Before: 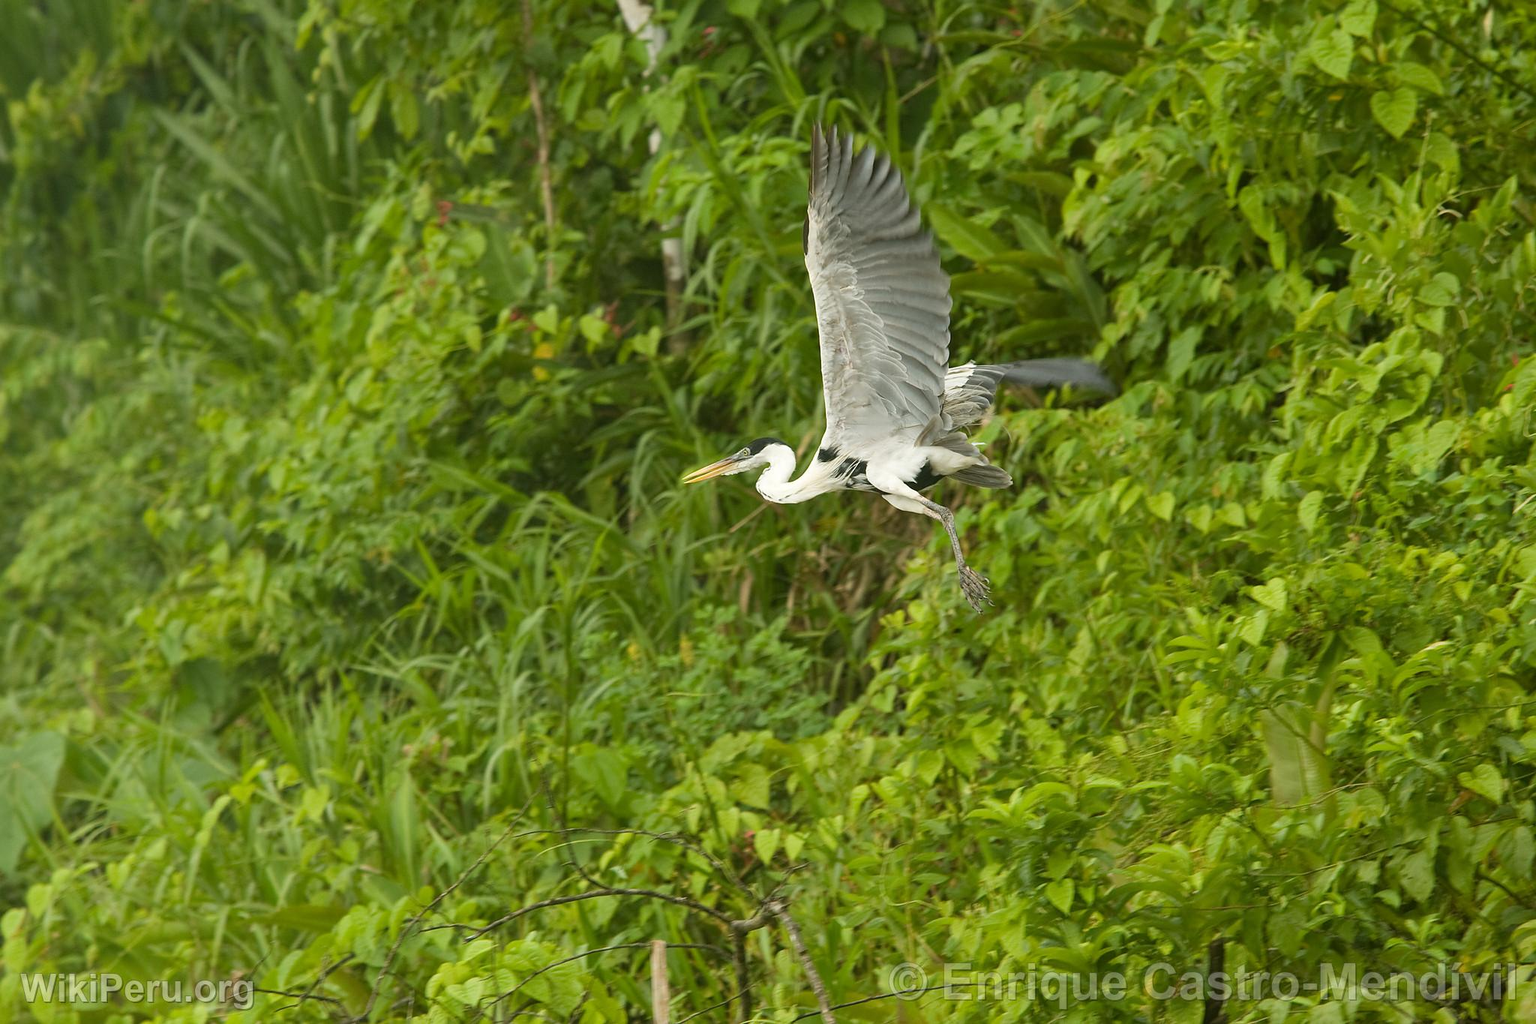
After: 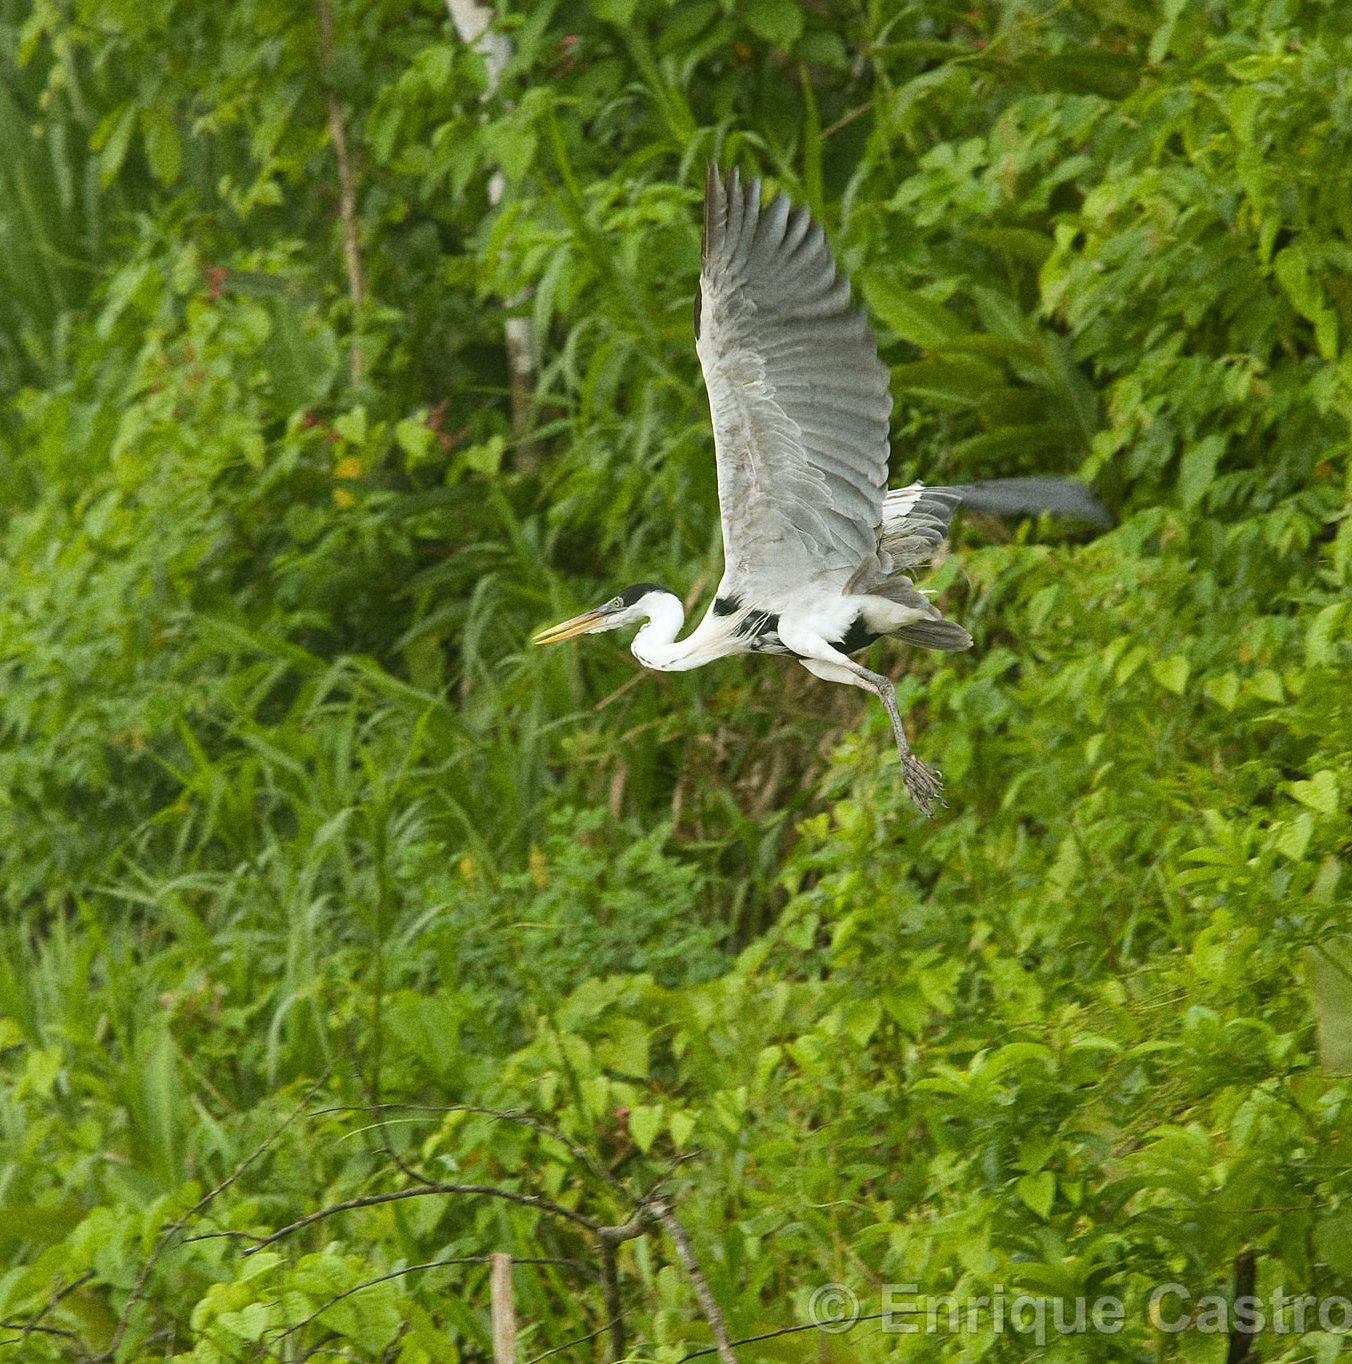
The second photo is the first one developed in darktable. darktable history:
grain: coarseness 22.88 ISO
crop and rotate: left 18.442%, right 15.508%
white balance: red 0.983, blue 1.036
